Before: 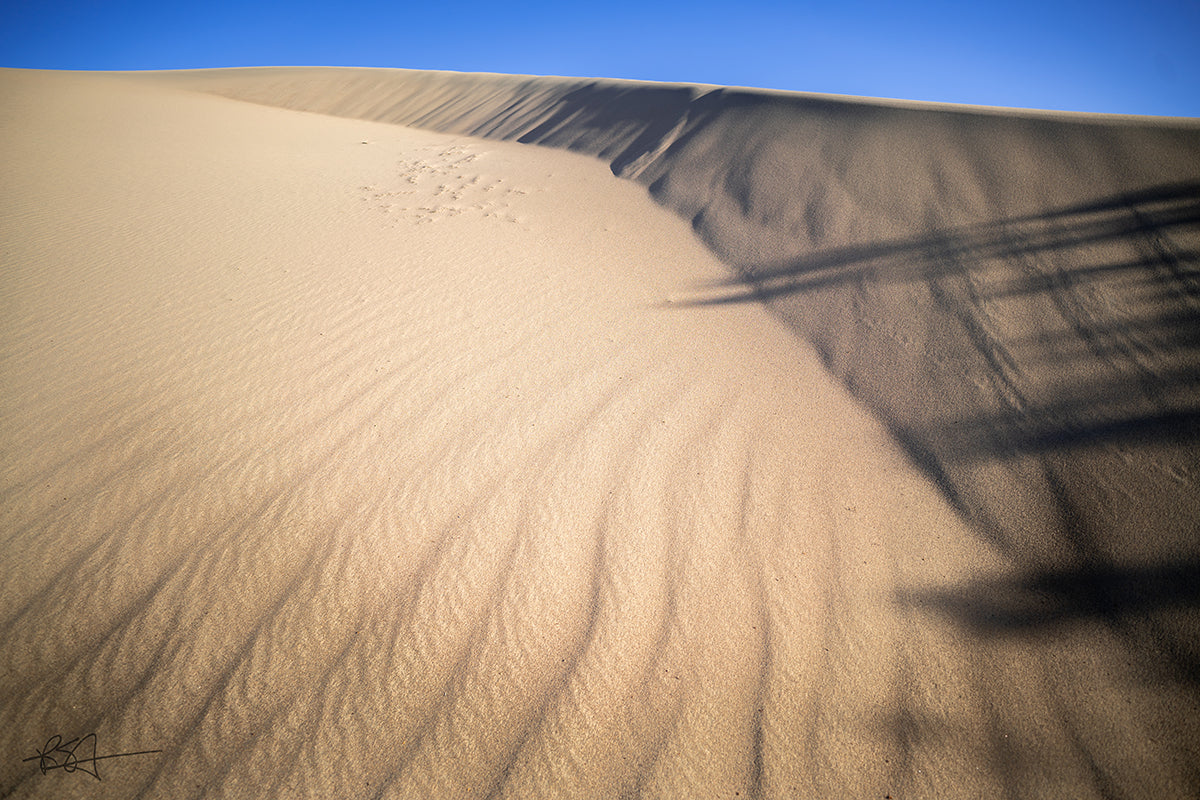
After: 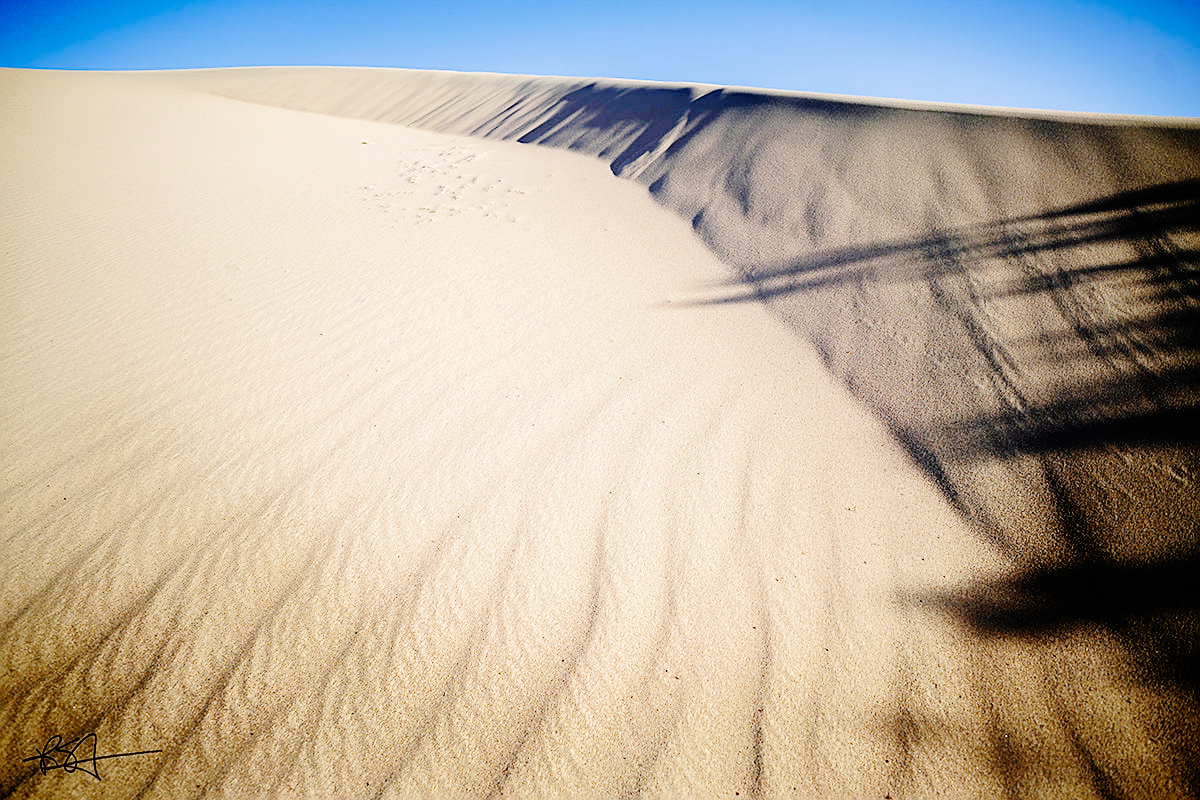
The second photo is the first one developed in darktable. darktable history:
sharpen: on, module defaults
base curve: curves: ch0 [(0, 0) (0.036, 0.01) (0.123, 0.254) (0.258, 0.504) (0.507, 0.748) (1, 1)], preserve colors none
